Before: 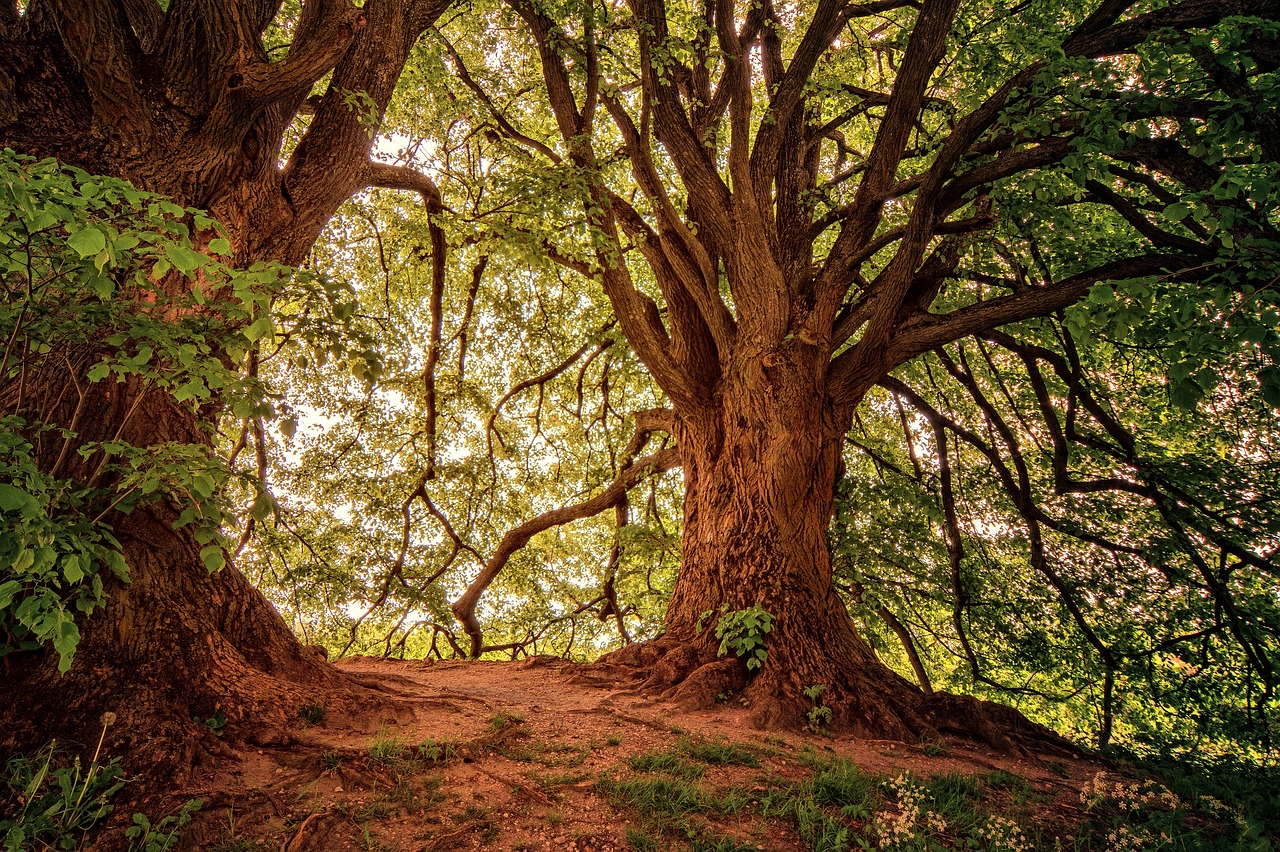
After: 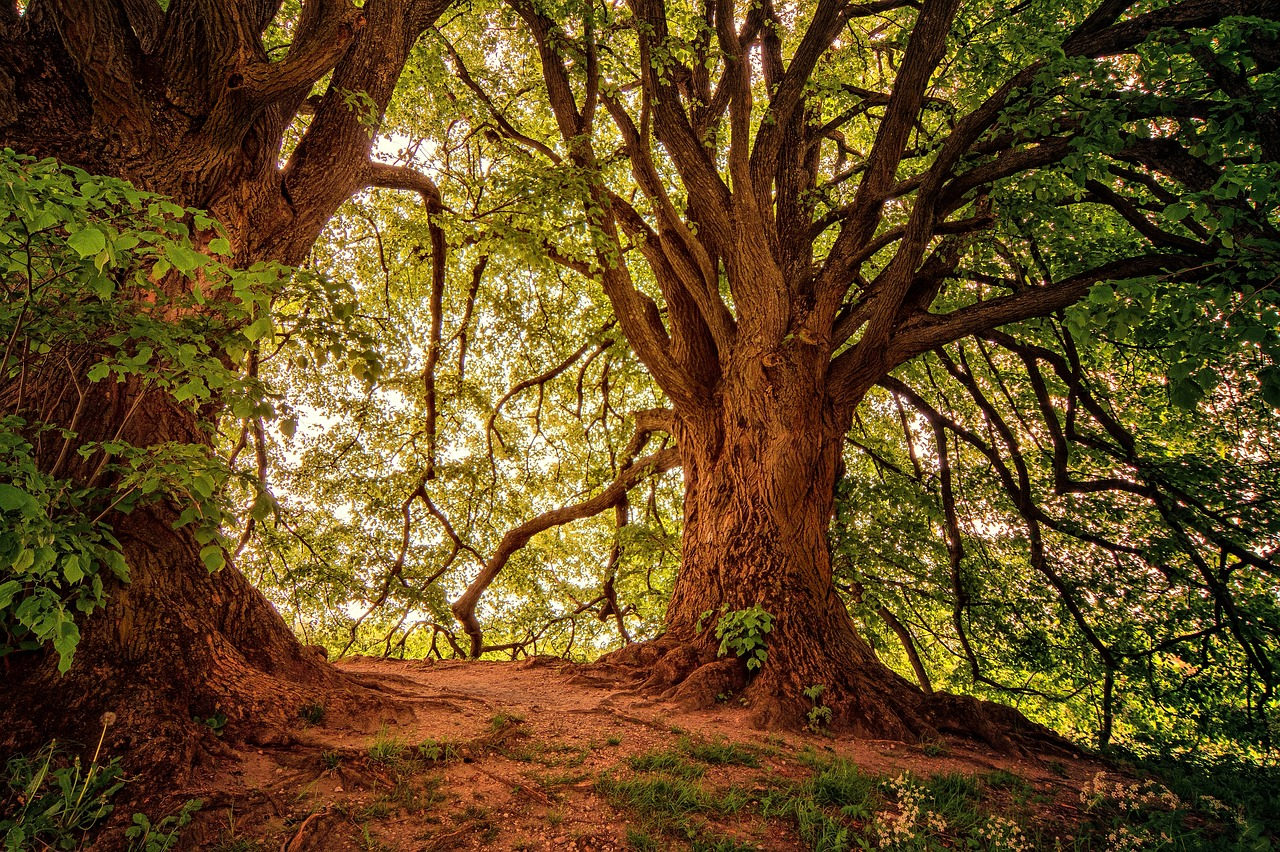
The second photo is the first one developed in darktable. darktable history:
color balance rgb: perceptual saturation grading › global saturation 0.803%, global vibrance 20%
